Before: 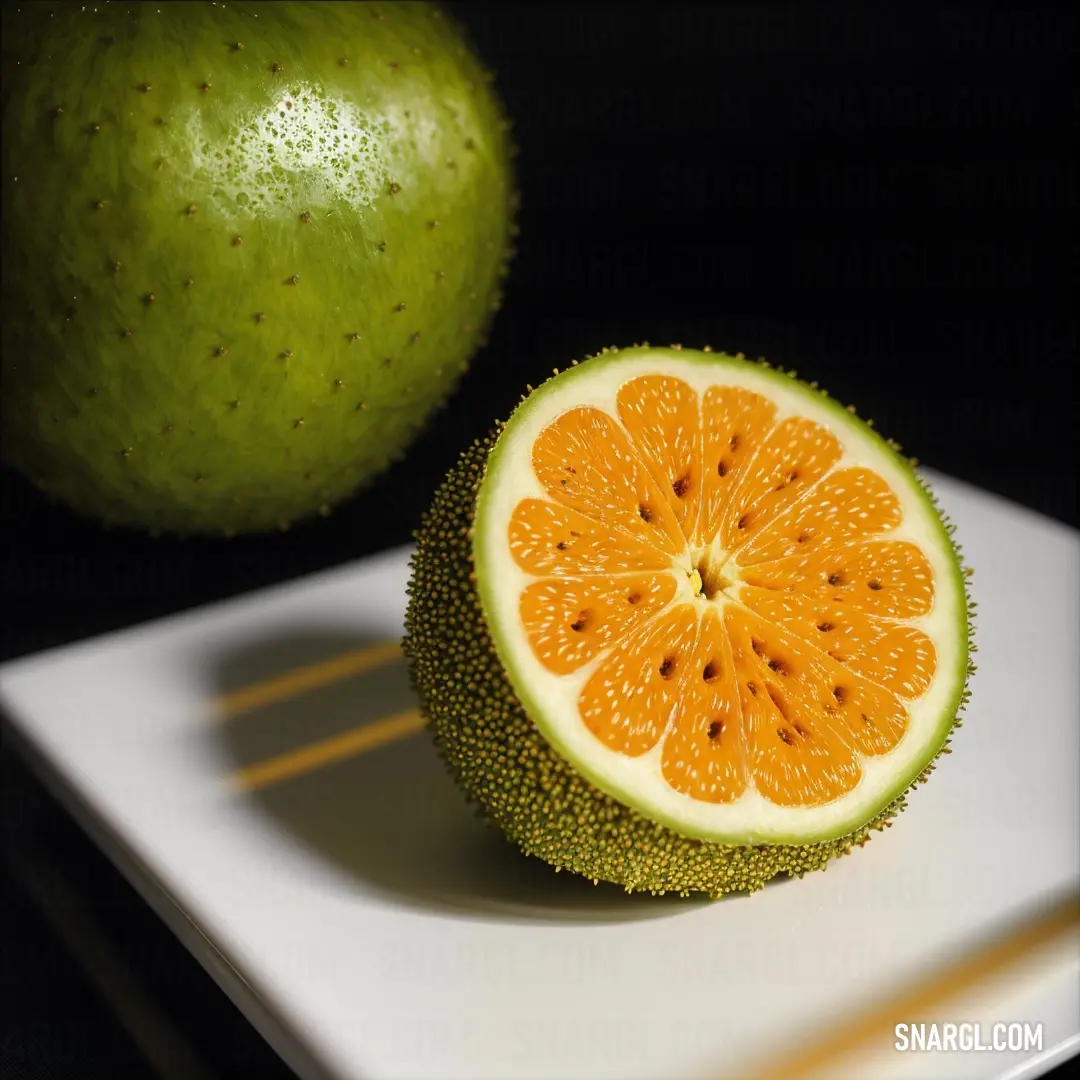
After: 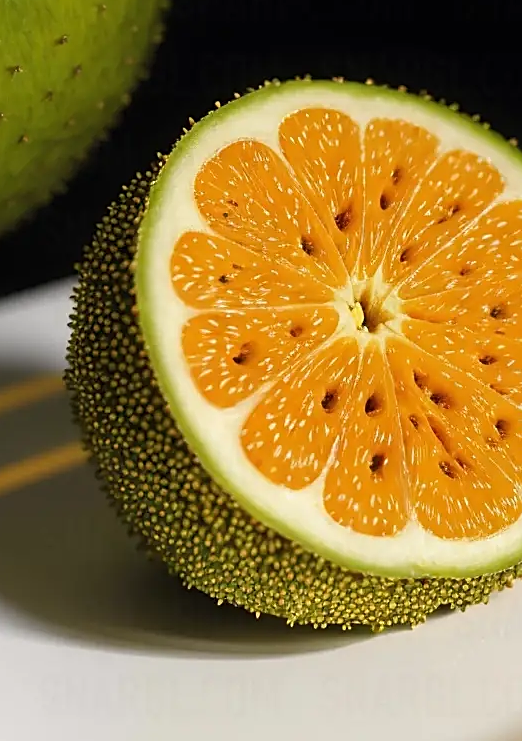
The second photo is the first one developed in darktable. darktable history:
crop: left 31.311%, top 24.785%, right 20.251%, bottom 6.521%
sharpen: on, module defaults
